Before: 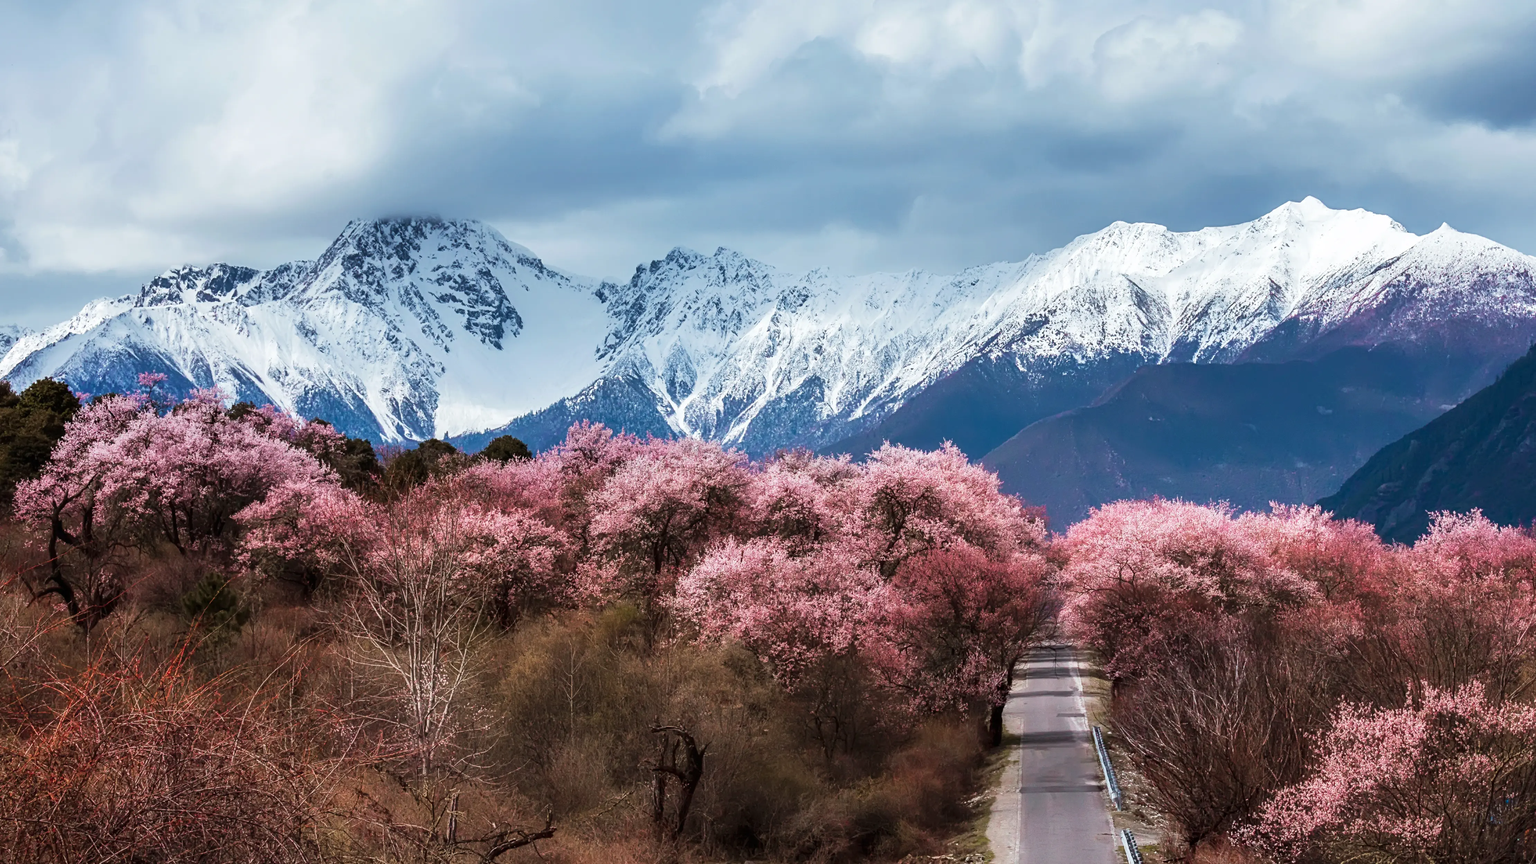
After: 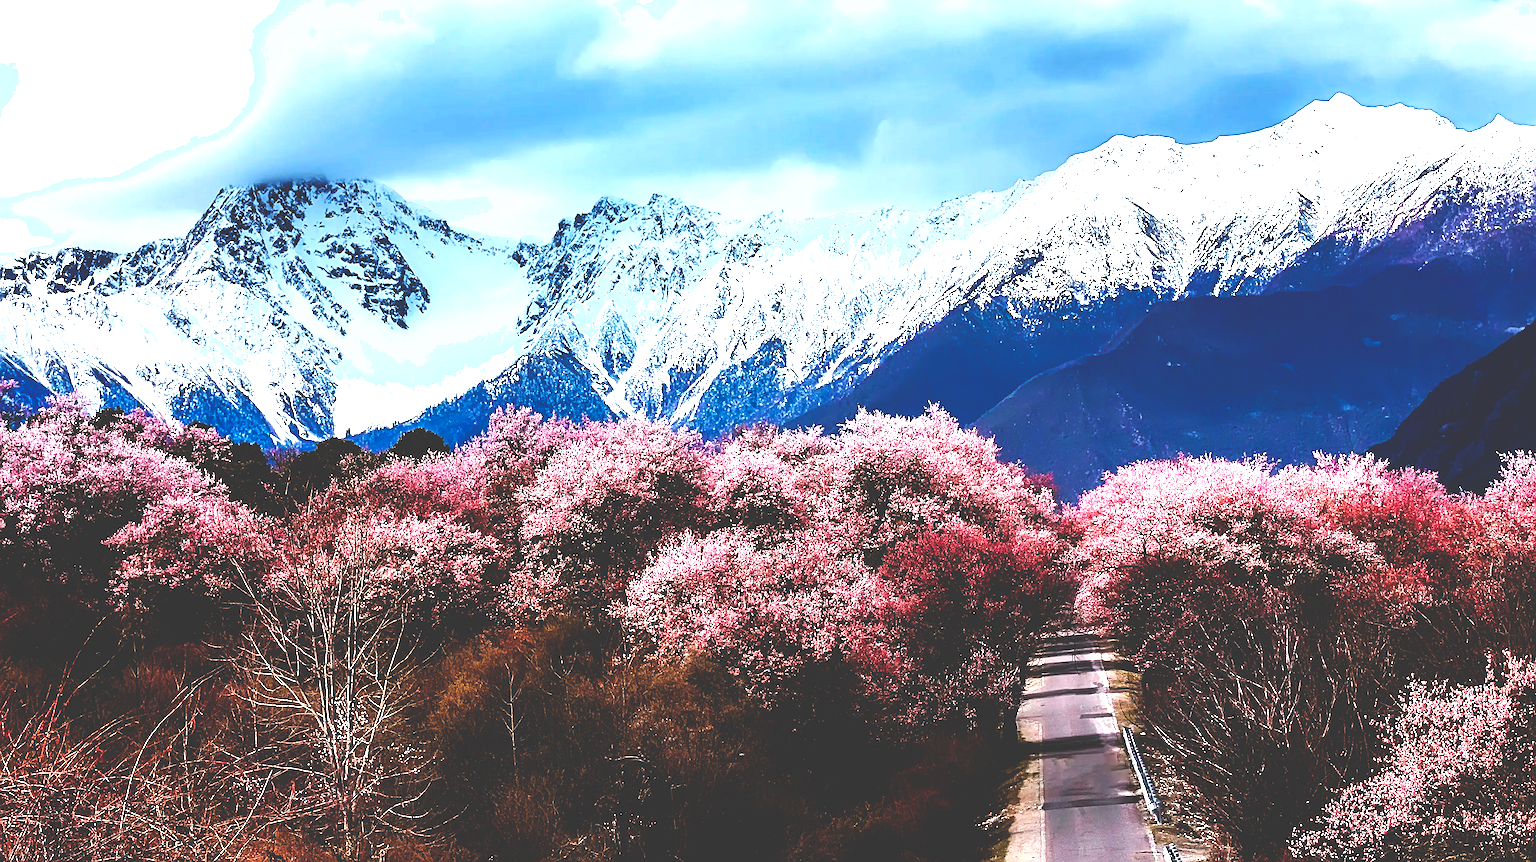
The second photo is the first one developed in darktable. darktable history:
exposure: black level correction 0, exposure 0.7 EV, compensate exposure bias true, compensate highlight preservation false
sharpen: amount 1.018
base curve: curves: ch0 [(0, 0.036) (0.083, 0.04) (0.804, 1)], preserve colors none
crop and rotate: angle 3.41°, left 5.569%, top 5.673%
